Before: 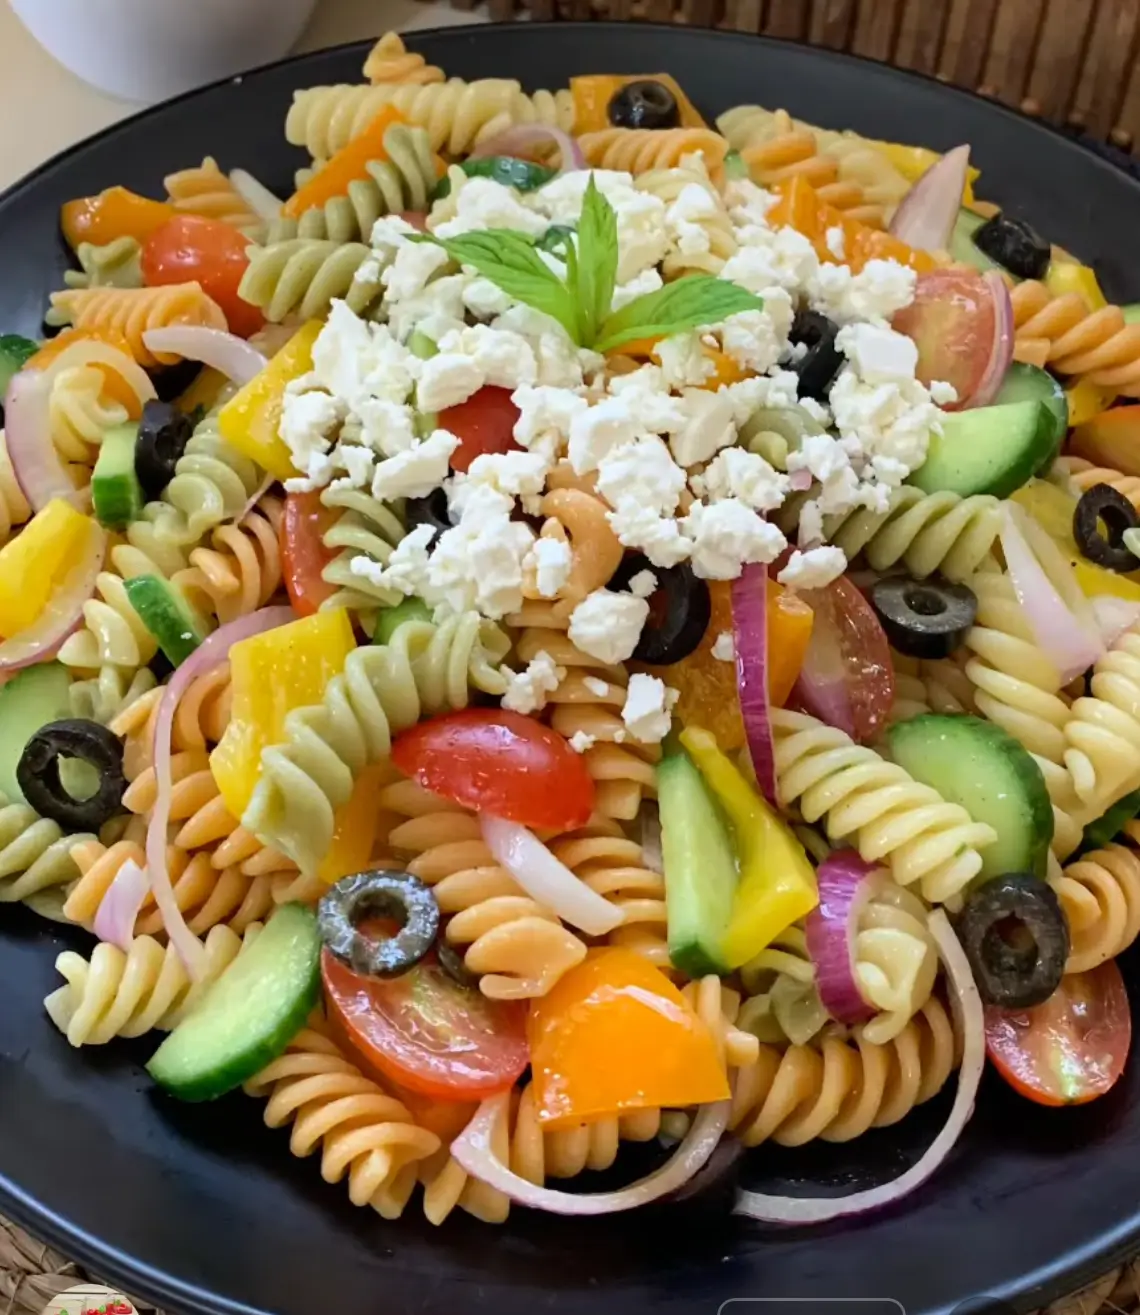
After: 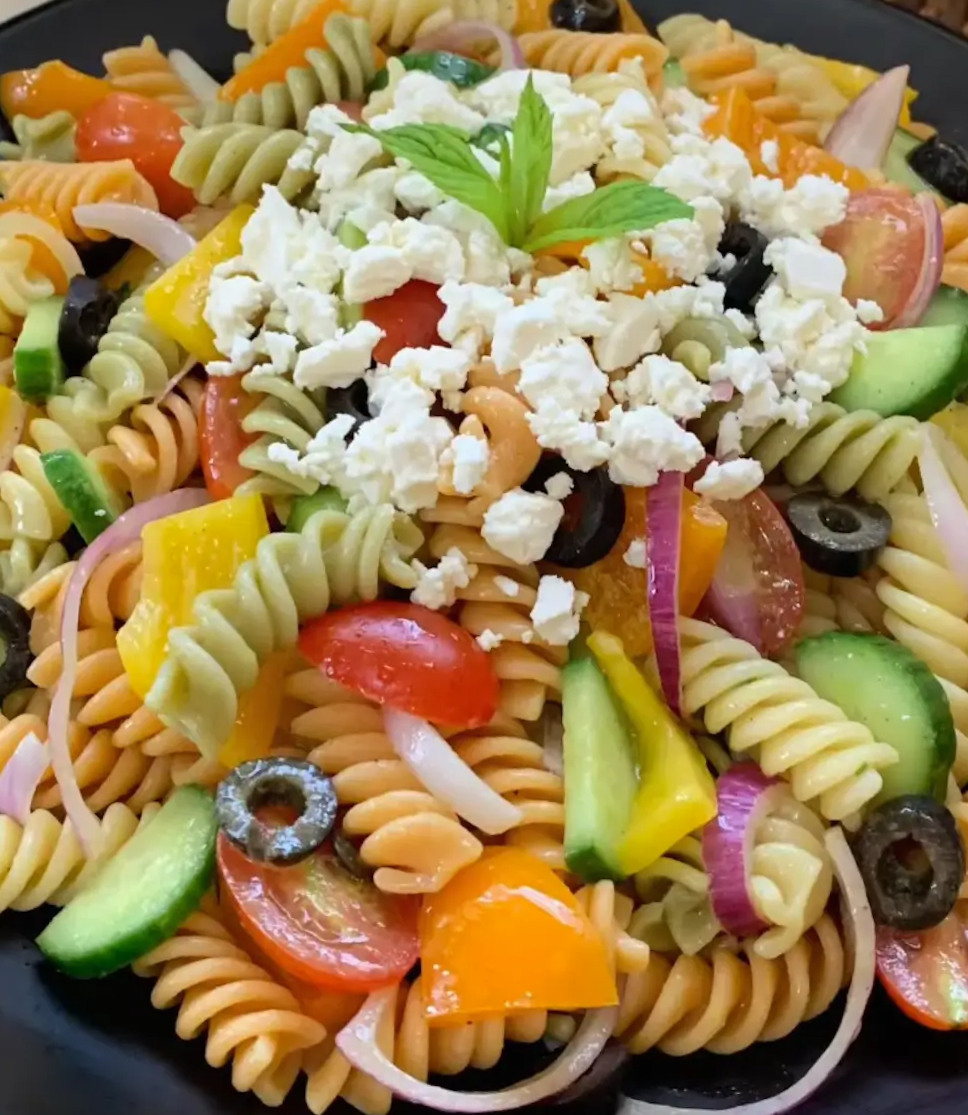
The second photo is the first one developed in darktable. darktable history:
crop and rotate: angle -3.15°, left 5.136%, top 5.225%, right 4.663%, bottom 4.735%
local contrast: mode bilateral grid, contrast 99, coarseness 100, detail 93%, midtone range 0.2
